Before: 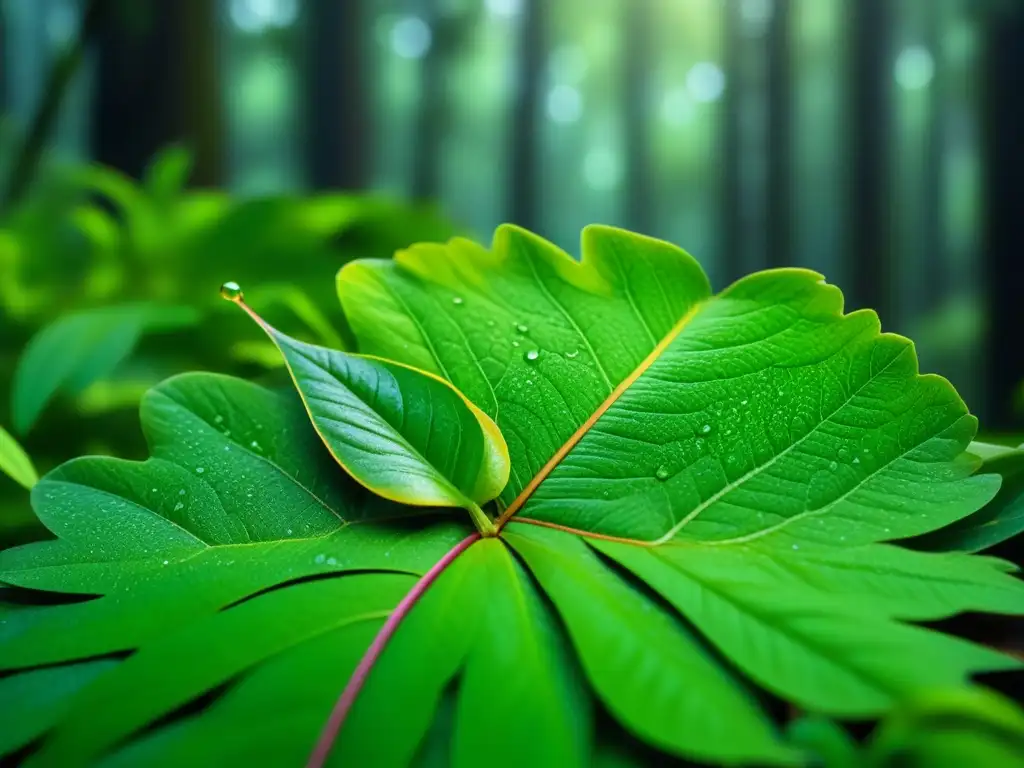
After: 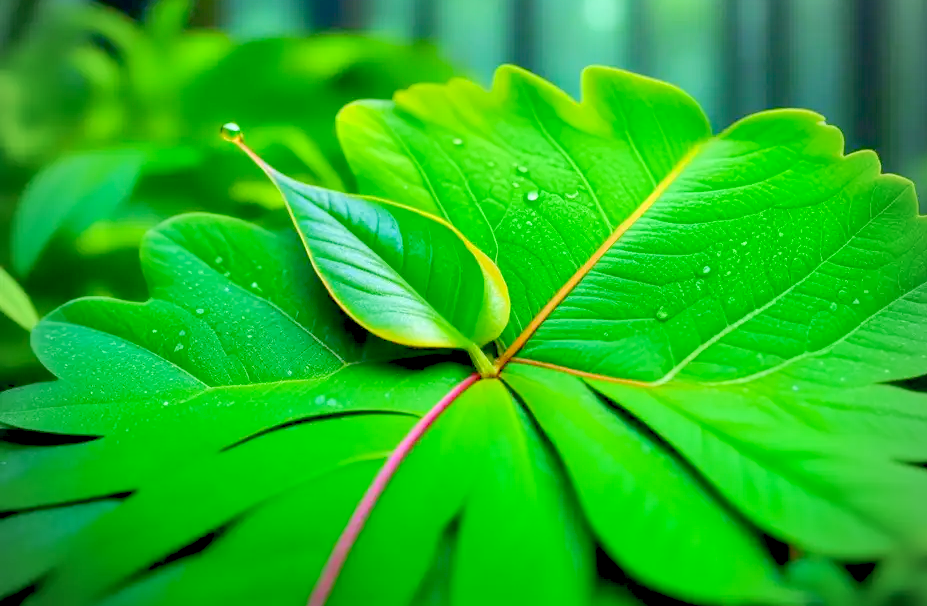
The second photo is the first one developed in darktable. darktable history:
levels: mode automatic, levels [0, 0.281, 0.562]
color balance rgb: global offset › luminance -0.507%, perceptual saturation grading › global saturation 0.482%, perceptual brilliance grading › mid-tones 9.215%, perceptual brilliance grading › shadows 14.463%, contrast -29.398%
crop: top 20.715%, right 9.387%, bottom 0.296%
vignetting: fall-off radius 60.95%
